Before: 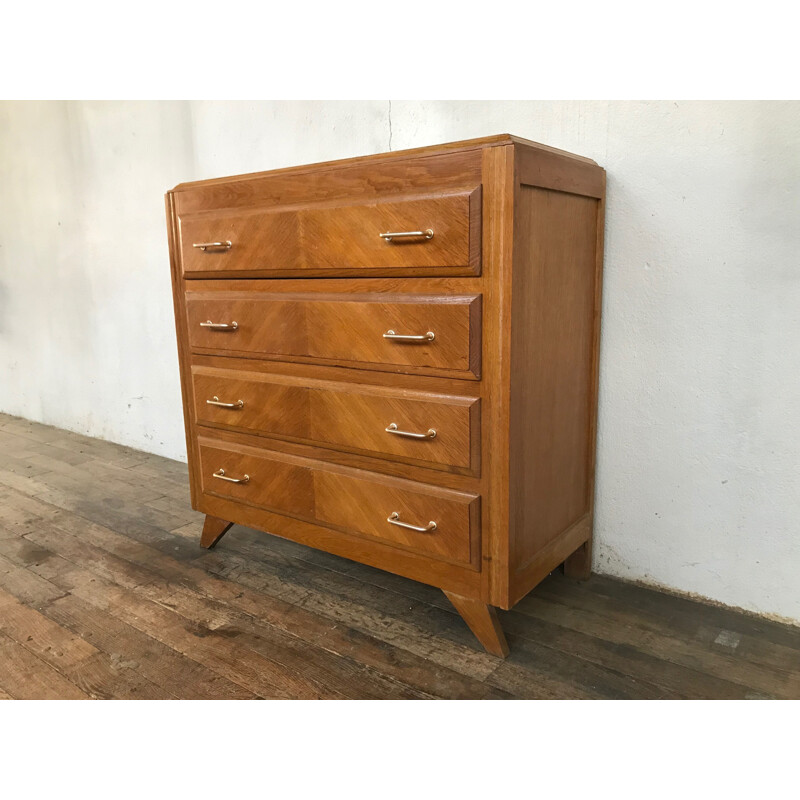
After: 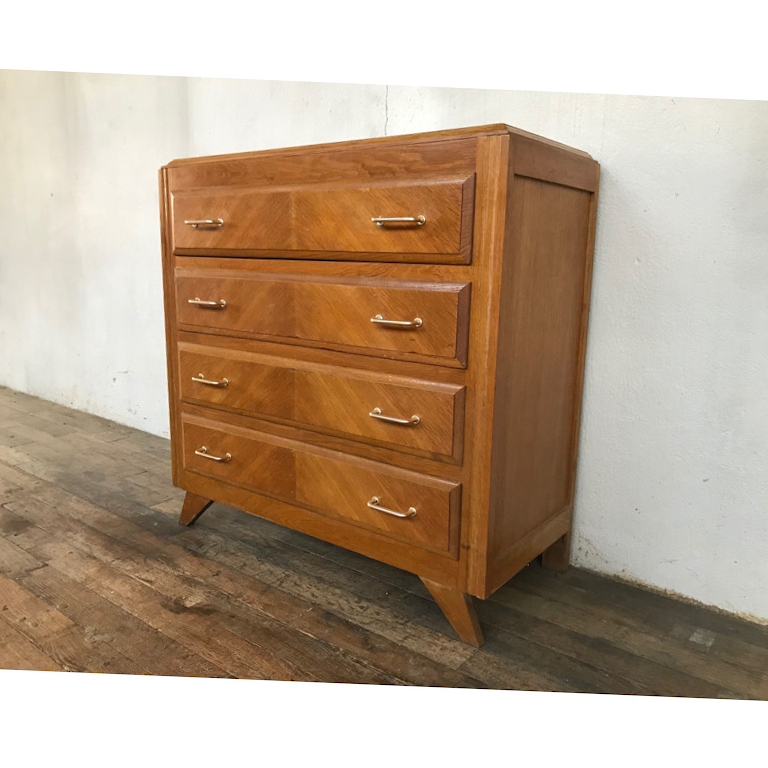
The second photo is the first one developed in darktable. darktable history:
crop and rotate: angle -2.37°
